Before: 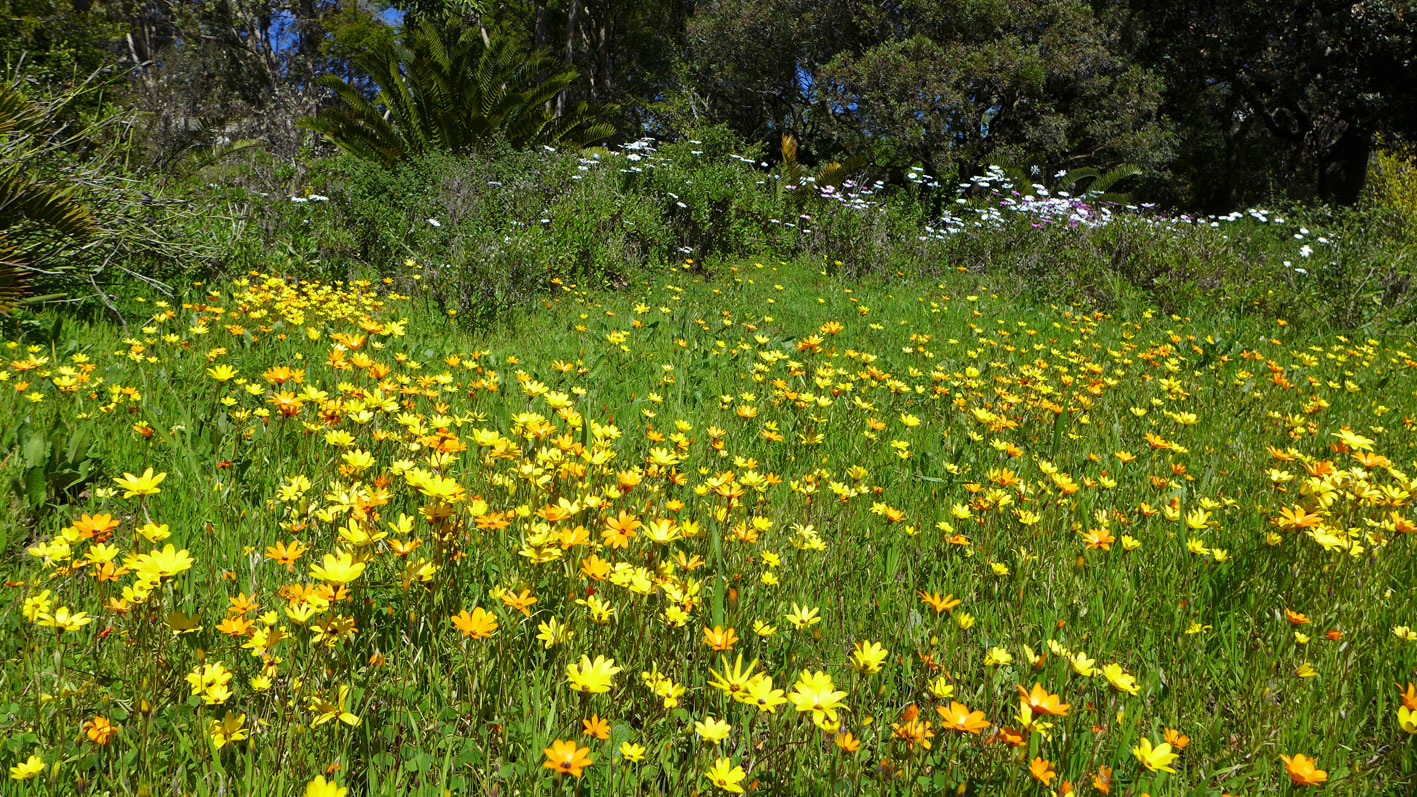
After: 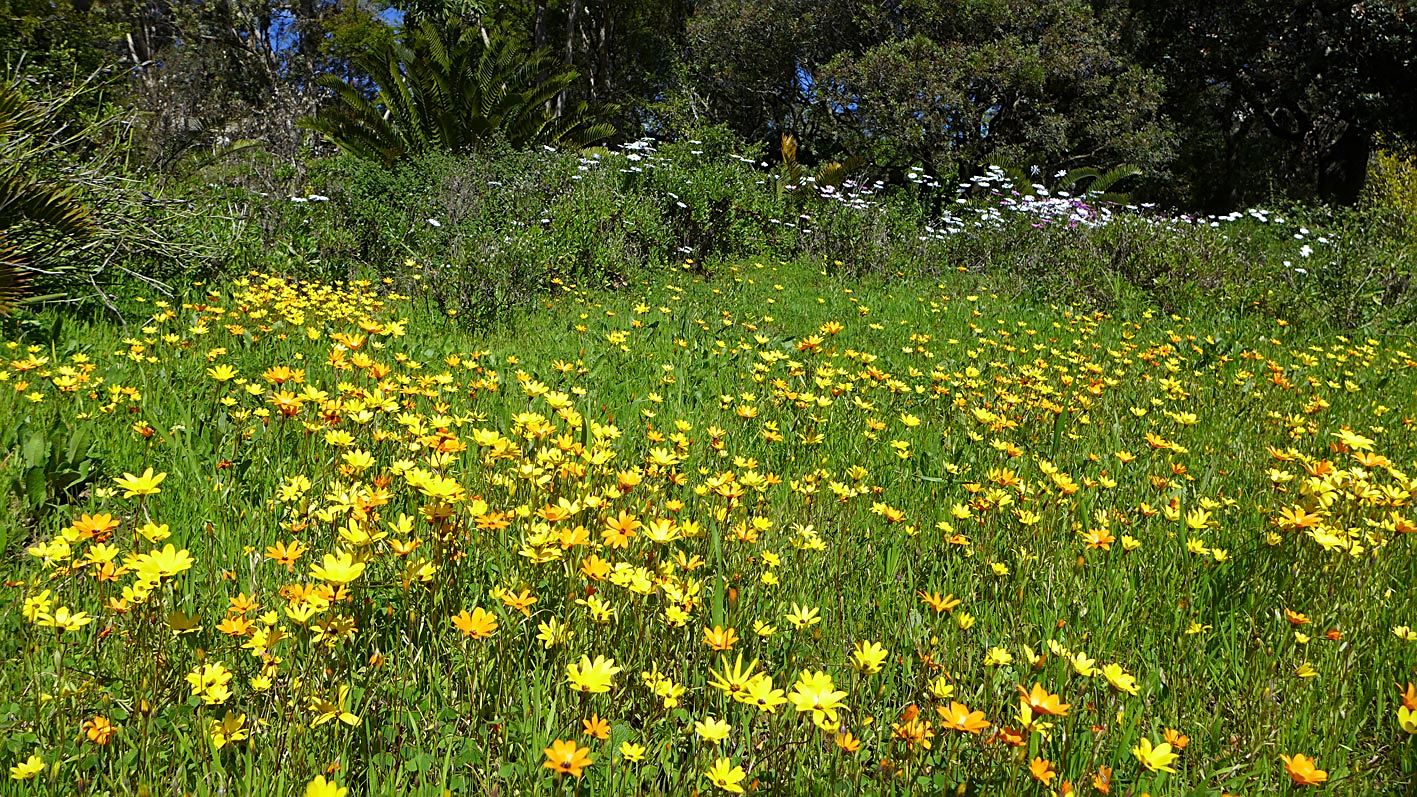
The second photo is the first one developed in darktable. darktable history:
sharpen: on, module defaults
vignetting: fall-off start 100.4%, saturation -0.001, unbound false
